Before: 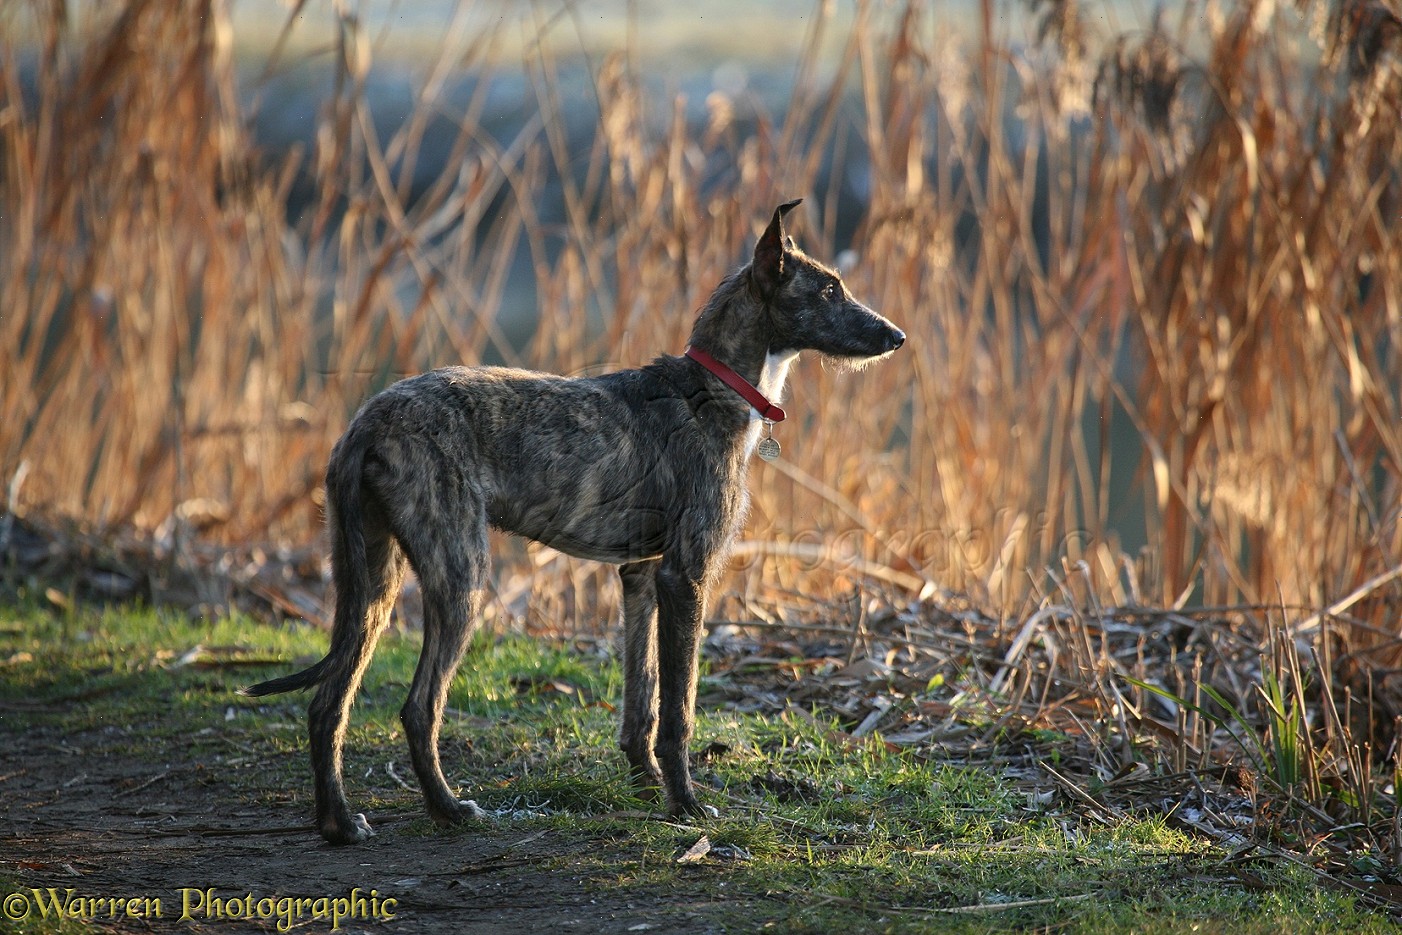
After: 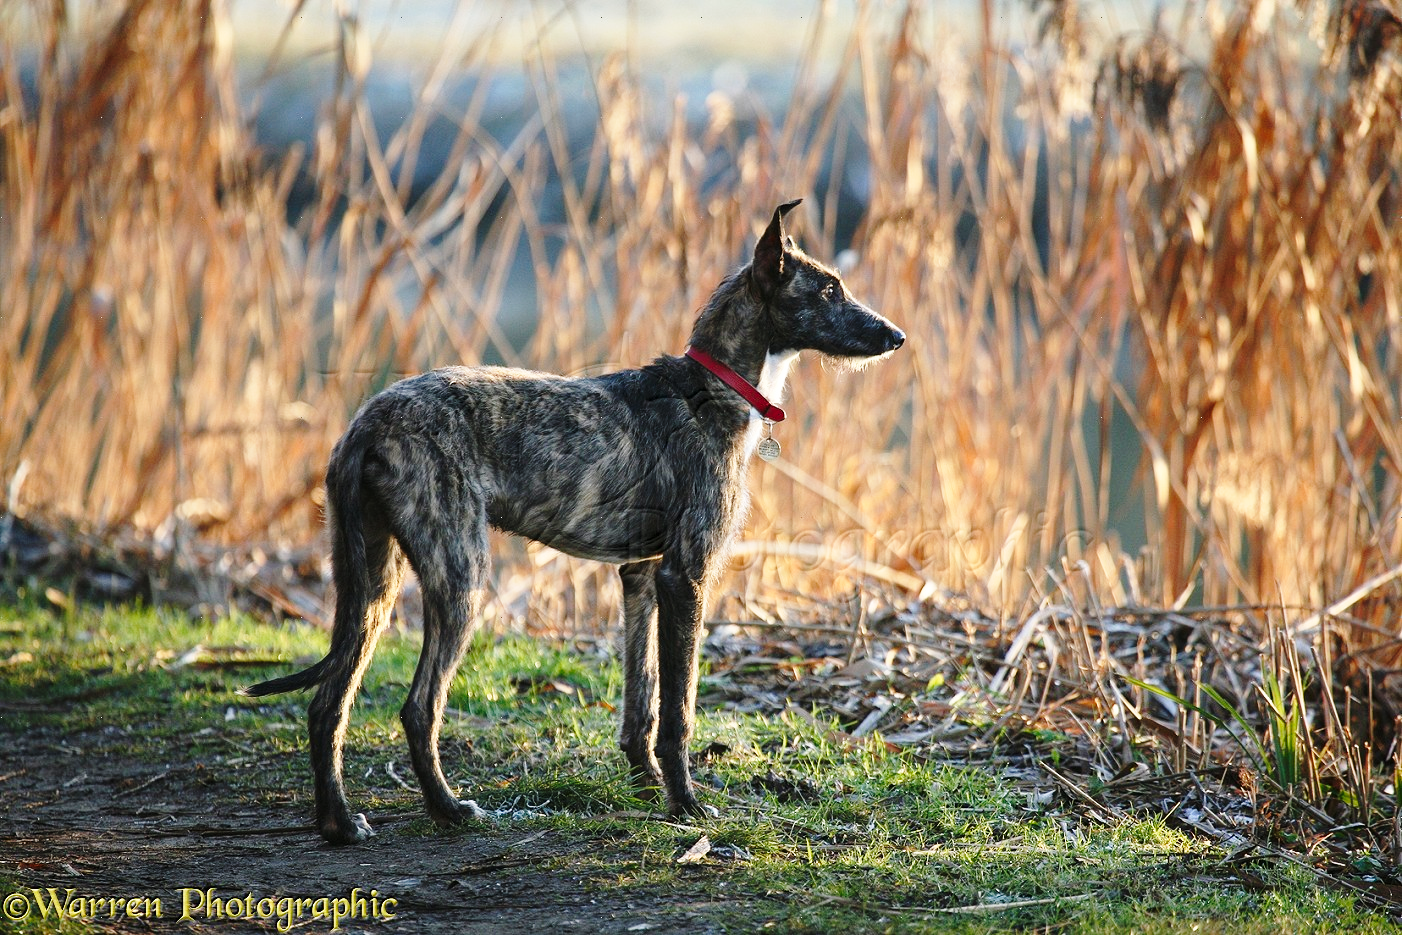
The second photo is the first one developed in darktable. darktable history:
base curve: curves: ch0 [(0, 0) (0.028, 0.03) (0.121, 0.232) (0.46, 0.748) (0.859, 0.968) (1, 1)], preserve colors none
white balance: emerald 1
